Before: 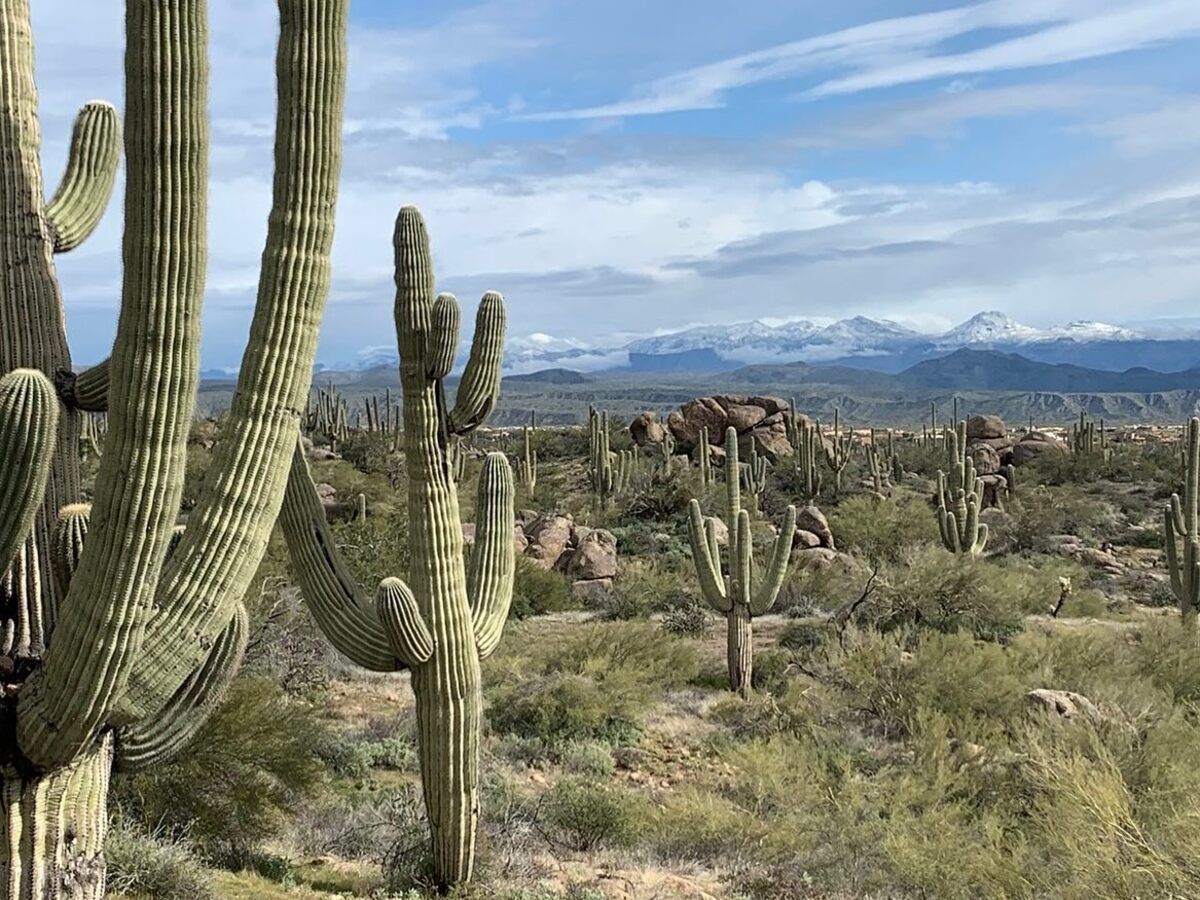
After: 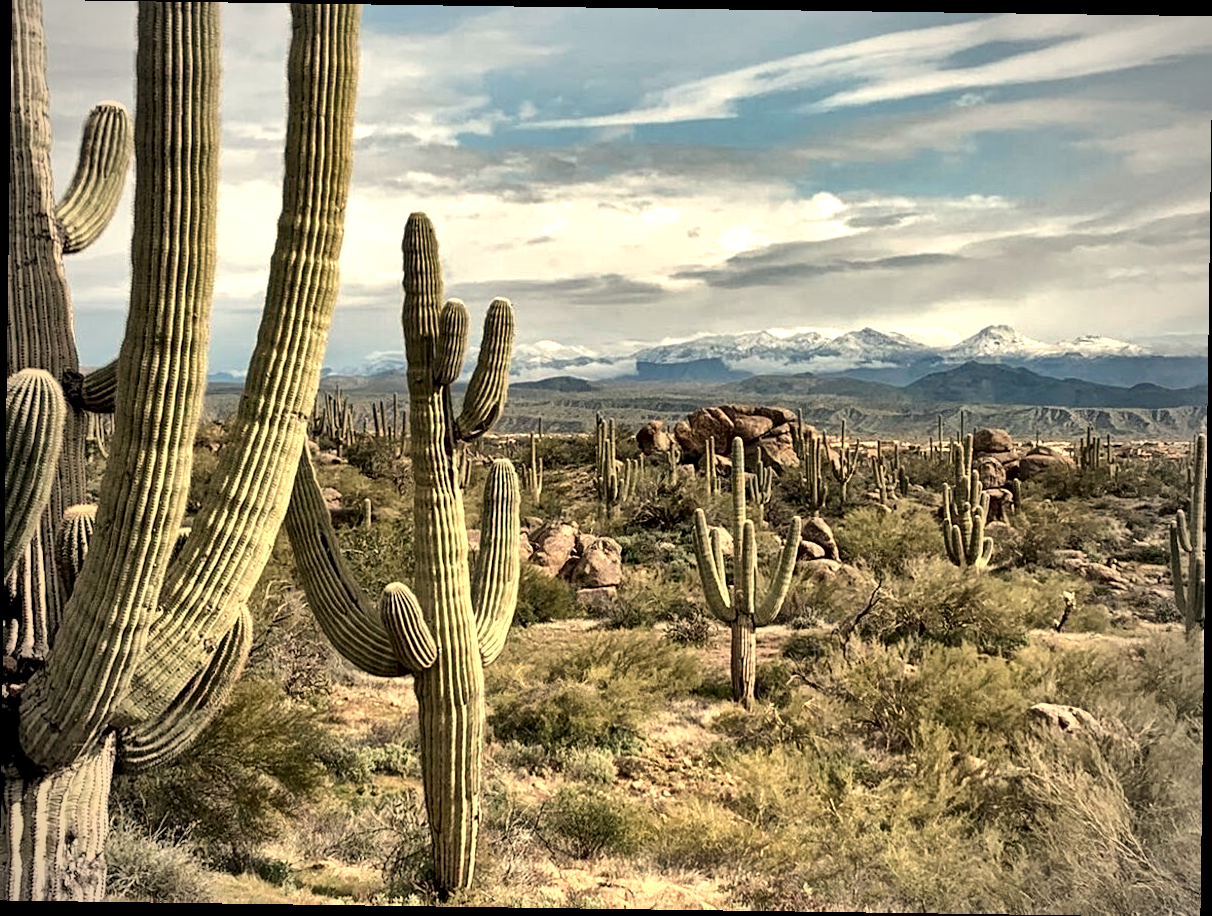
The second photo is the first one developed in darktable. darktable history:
local contrast: mode bilateral grid, contrast 20, coarseness 50, detail 171%, midtone range 0.2
shadows and highlights: low approximation 0.01, soften with gaussian
white balance: red 1.138, green 0.996, blue 0.812
rotate and perspective: rotation 0.8°, automatic cropping off
exposure: exposure 0.207 EV, compensate highlight preservation false
contrast brightness saturation: saturation -0.05
contrast equalizer: octaves 7, y [[0.6 ×6], [0.55 ×6], [0 ×6], [0 ×6], [0 ×6]], mix 0.35
vignetting: fall-off start 74.49%, fall-off radius 65.9%, brightness -0.628, saturation -0.68
